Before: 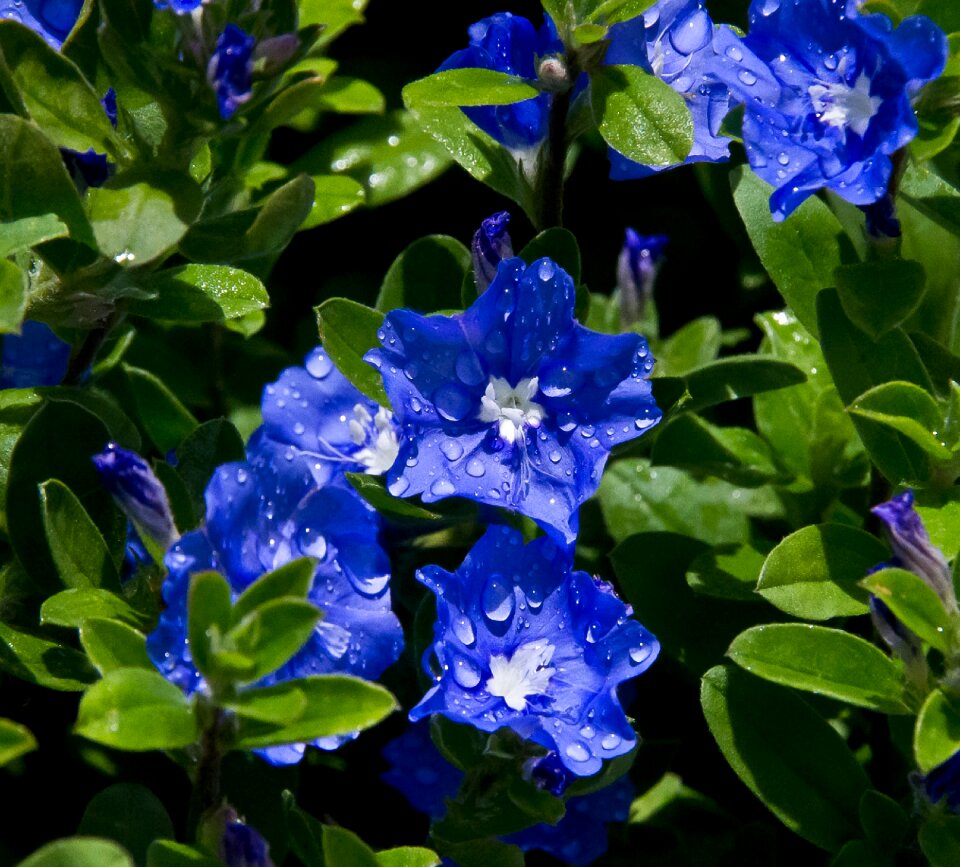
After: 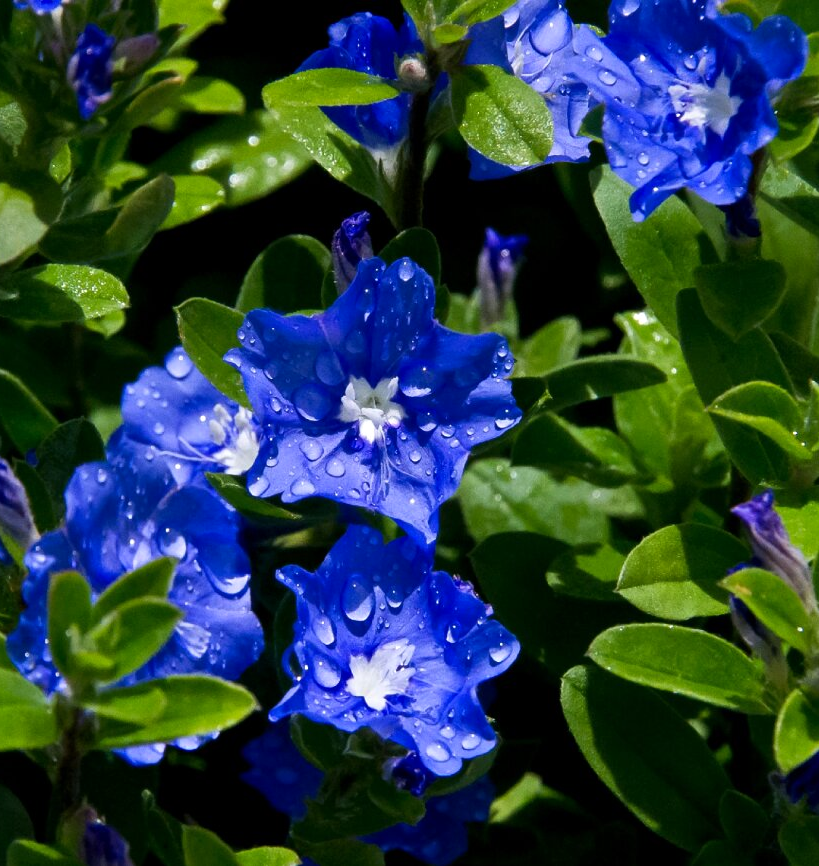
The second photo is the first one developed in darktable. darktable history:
levels: levels [0, 0.492, 0.984]
crop and rotate: left 14.673%
